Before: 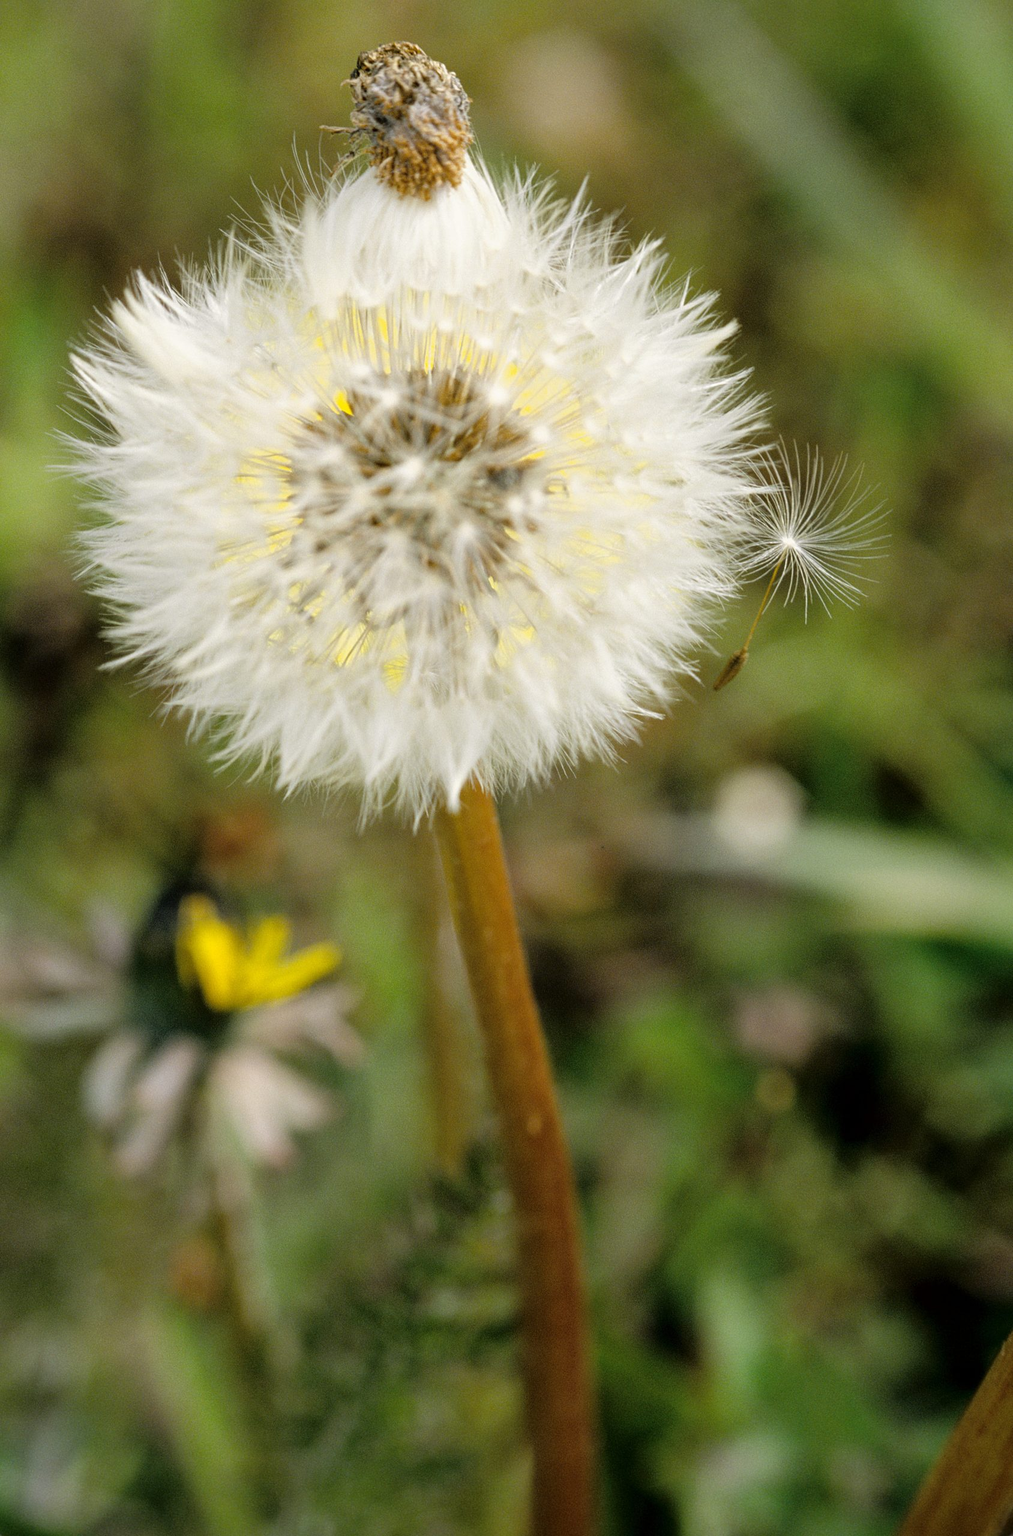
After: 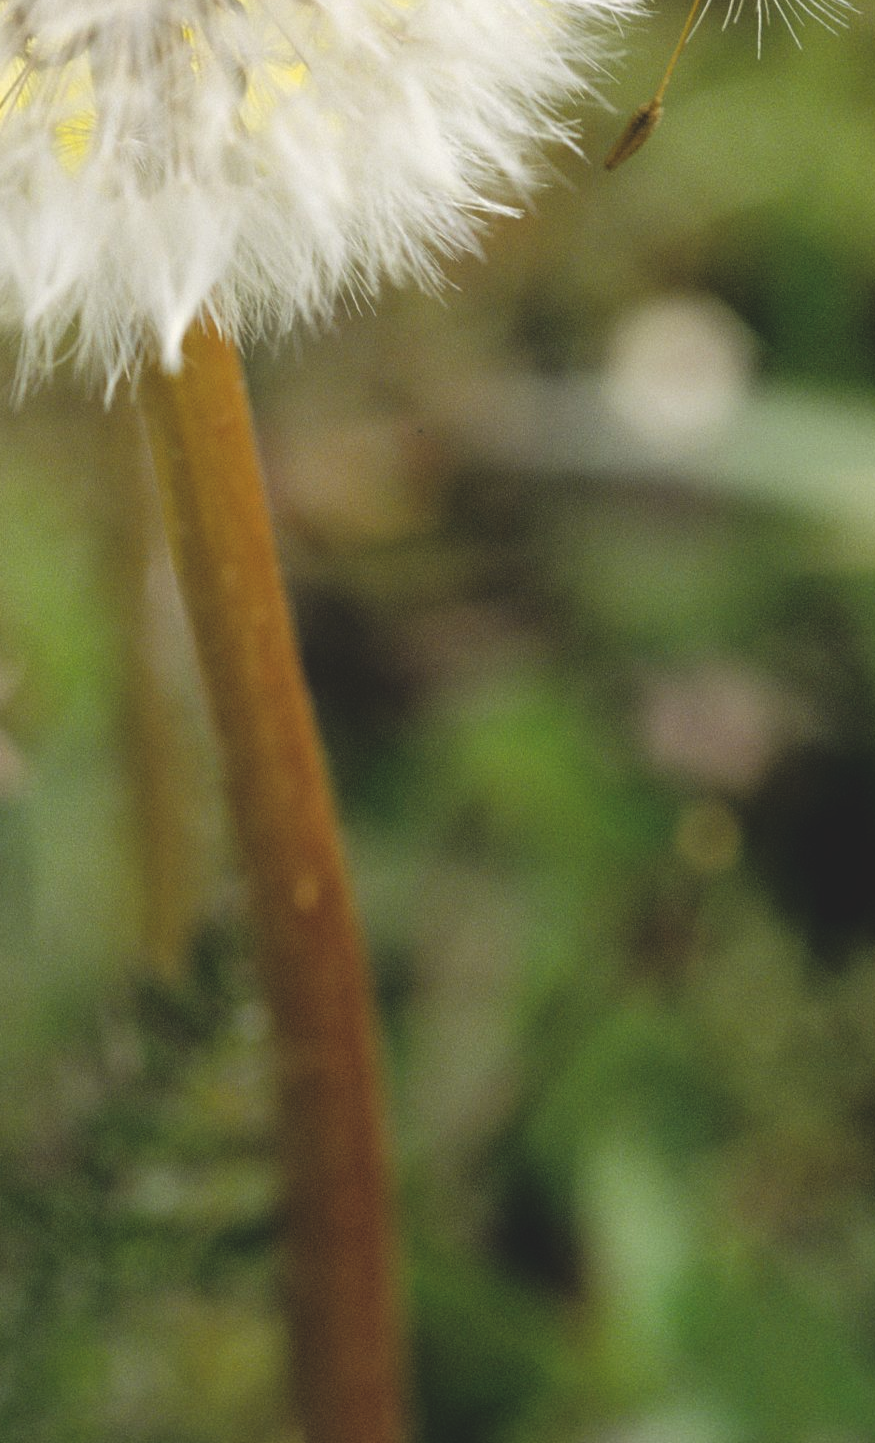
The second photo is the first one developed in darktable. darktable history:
crop: left 34.618%, top 38.33%, right 13.538%, bottom 5.286%
exposure: black level correction -0.015, compensate exposure bias true, compensate highlight preservation false
